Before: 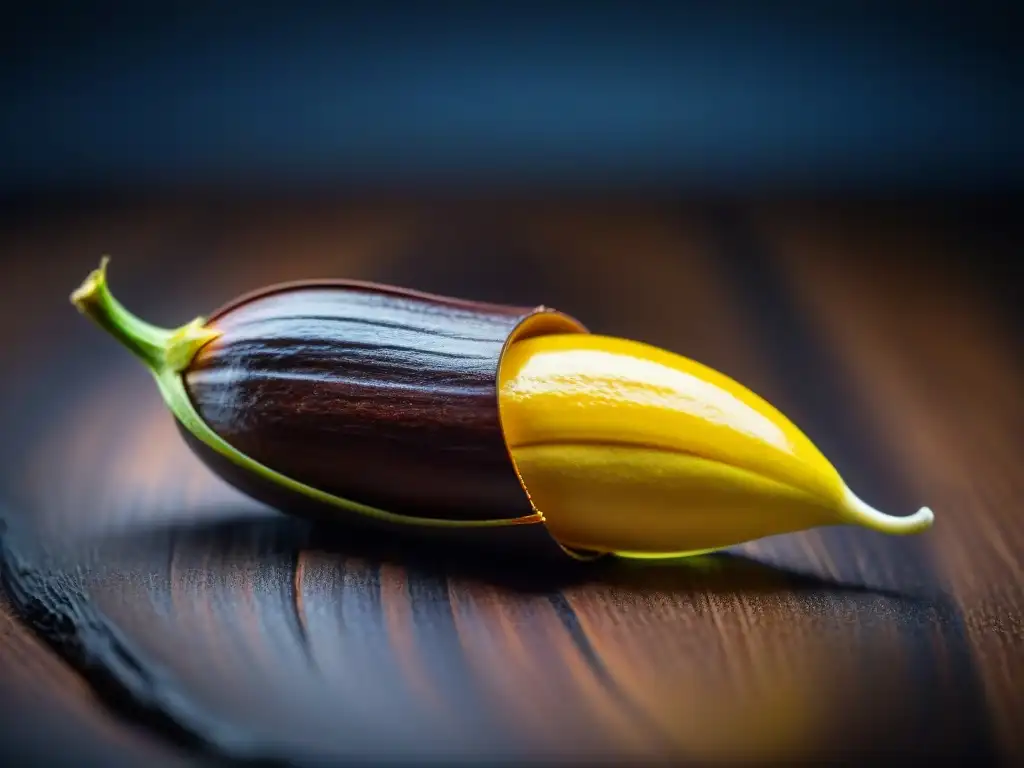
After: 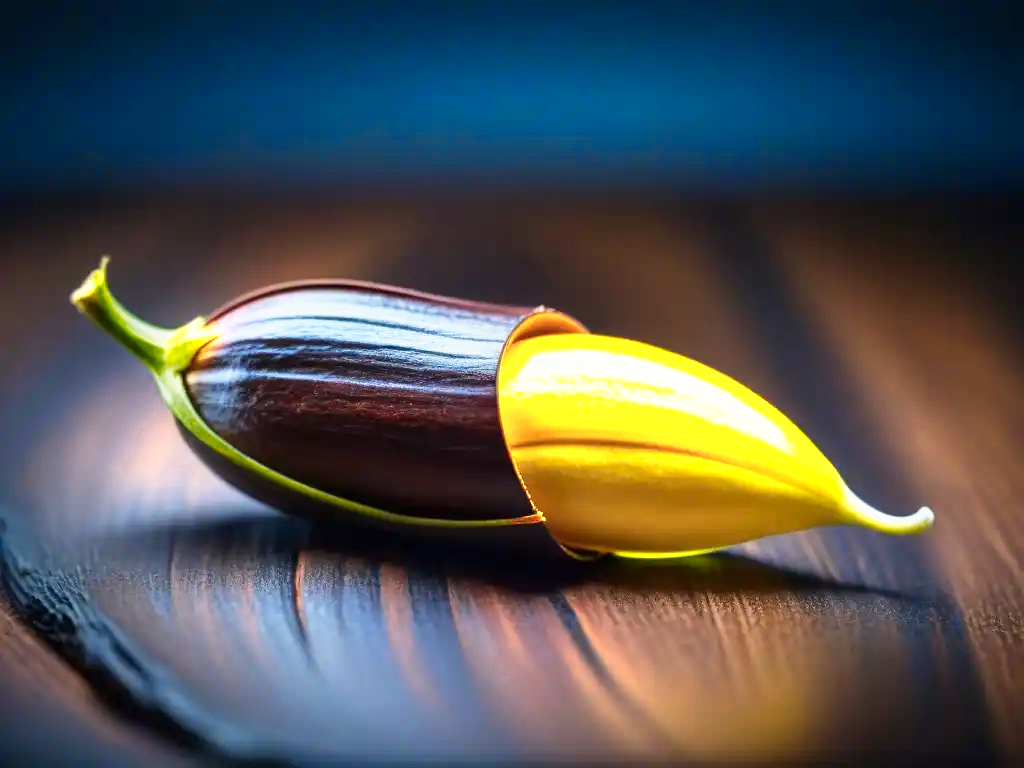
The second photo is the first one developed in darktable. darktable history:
base curve: curves: ch0 [(0, 0) (0.557, 0.834) (1, 1)], preserve colors none
color zones: curves: ch0 [(0.099, 0.624) (0.257, 0.596) (0.384, 0.376) (0.529, 0.492) (0.697, 0.564) (0.768, 0.532) (0.908, 0.644)]; ch1 [(0.112, 0.564) (0.254, 0.612) (0.432, 0.676) (0.592, 0.456) (0.743, 0.684) (0.888, 0.536)]; ch2 [(0.25, 0.5) (0.469, 0.36) (0.75, 0.5)]
